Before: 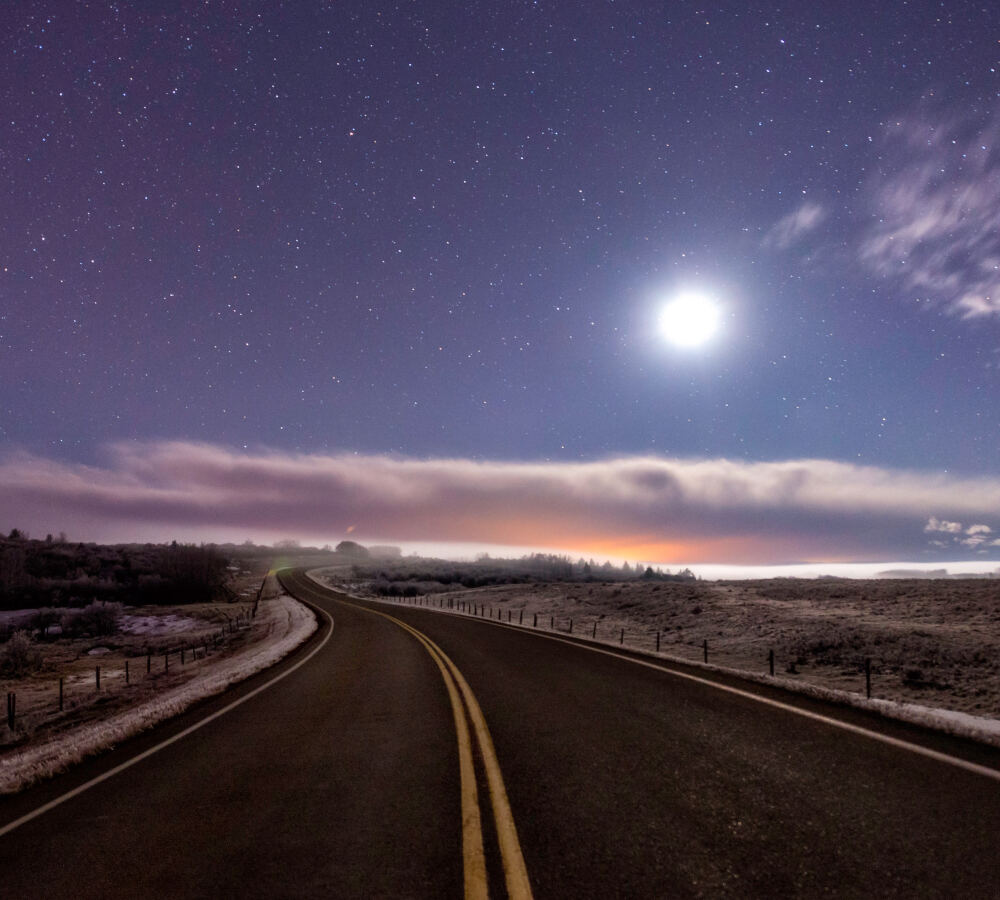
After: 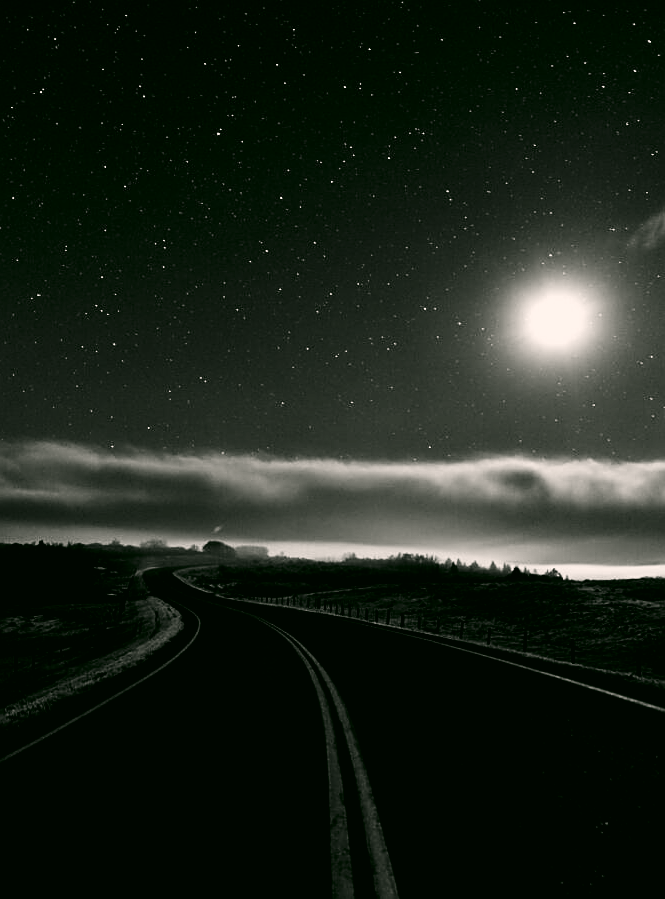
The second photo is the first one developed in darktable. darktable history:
crop and rotate: left 13.375%, right 20.044%
color correction: highlights a* 4.14, highlights b* 4.94, shadows a* -7.37, shadows b* 4.82
exposure: black level correction 0, exposure 0.691 EV, compensate highlight preservation false
filmic rgb: black relative exposure -5.1 EV, white relative exposure 3.56 EV, hardness 3.18, contrast 1.395, highlights saturation mix -28.67%, iterations of high-quality reconstruction 10
contrast brightness saturation: contrast 0.016, brightness -0.994, saturation -0.998
tone equalizer: edges refinement/feathering 500, mask exposure compensation -1.57 EV, preserve details no
sharpen: amount 0.592
